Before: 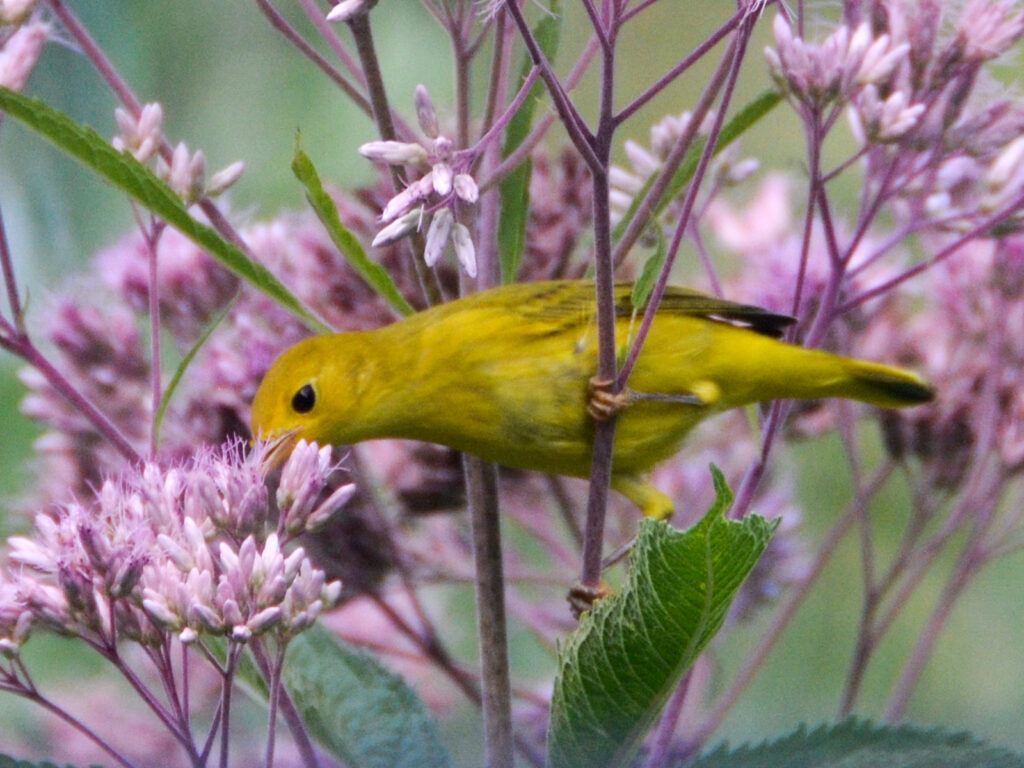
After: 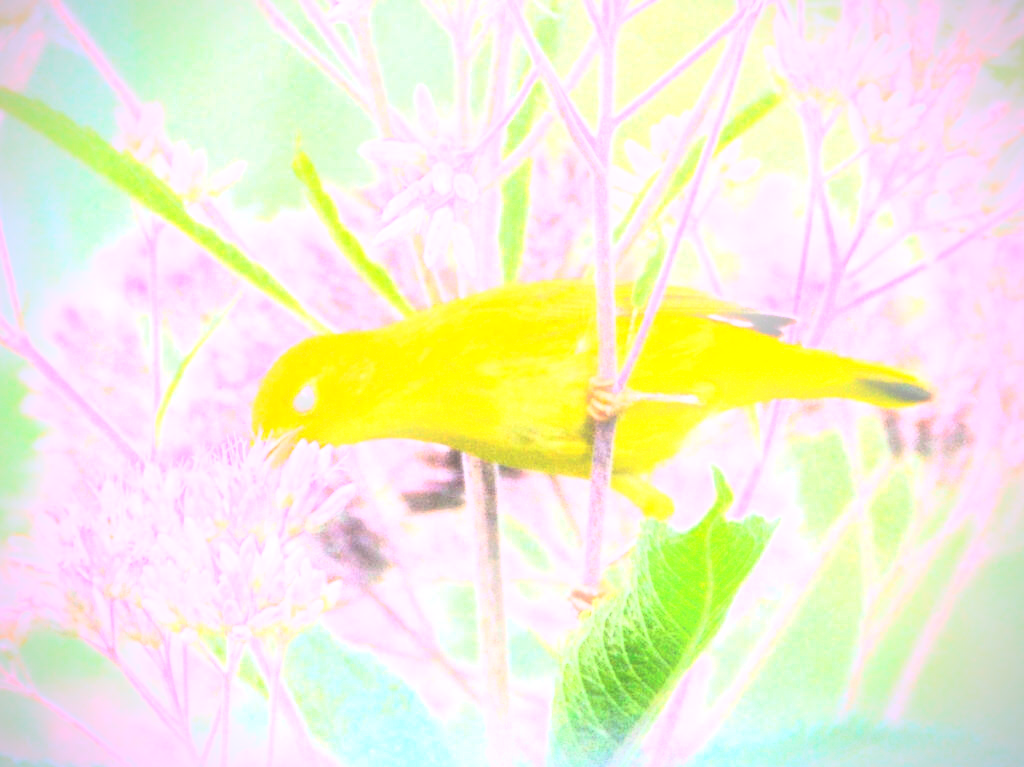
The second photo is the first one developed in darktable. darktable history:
exposure: exposure 2.04 EV, compensate highlight preservation false
crop: bottom 0.071%
tone equalizer: on, module defaults
bloom: size 9%, threshold 100%, strength 7%
vignetting: on, module defaults
rgb curve: curves: ch0 [(0, 0) (0.21, 0.15) (0.24, 0.21) (0.5, 0.75) (0.75, 0.96) (0.89, 0.99) (1, 1)]; ch1 [(0, 0.02) (0.21, 0.13) (0.25, 0.2) (0.5, 0.67) (0.75, 0.9) (0.89, 0.97) (1, 1)]; ch2 [(0, 0.02) (0.21, 0.13) (0.25, 0.2) (0.5, 0.67) (0.75, 0.9) (0.89, 0.97) (1, 1)], compensate middle gray true
